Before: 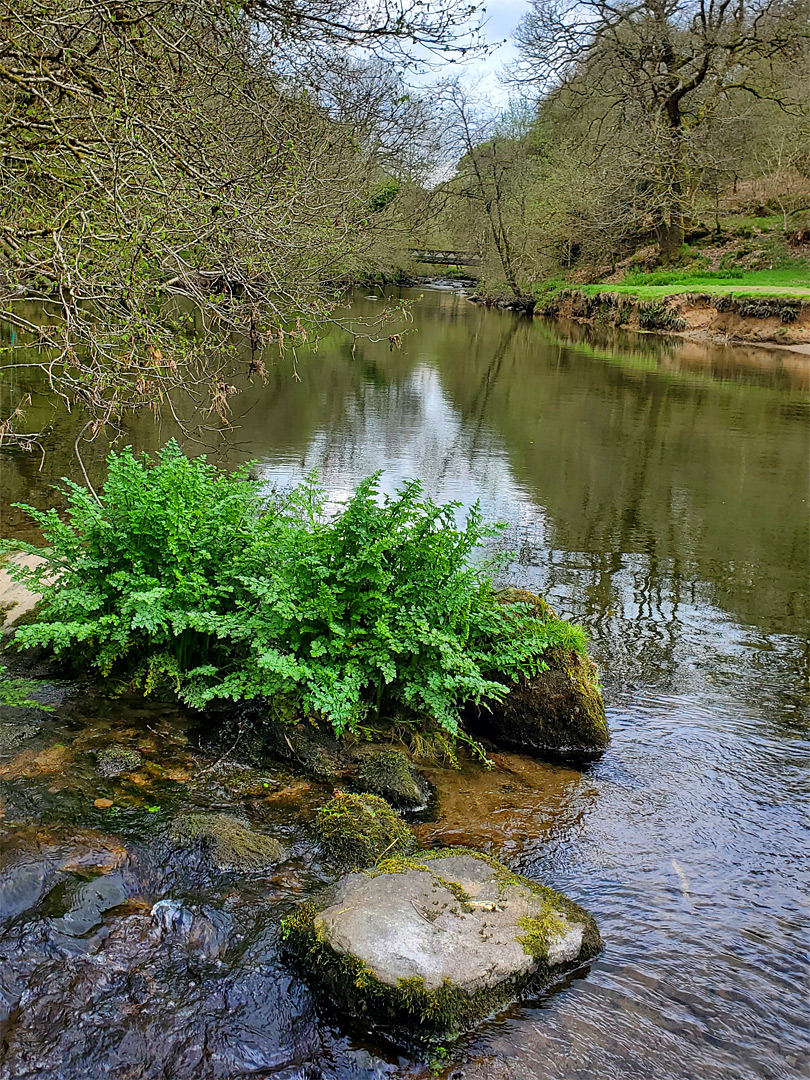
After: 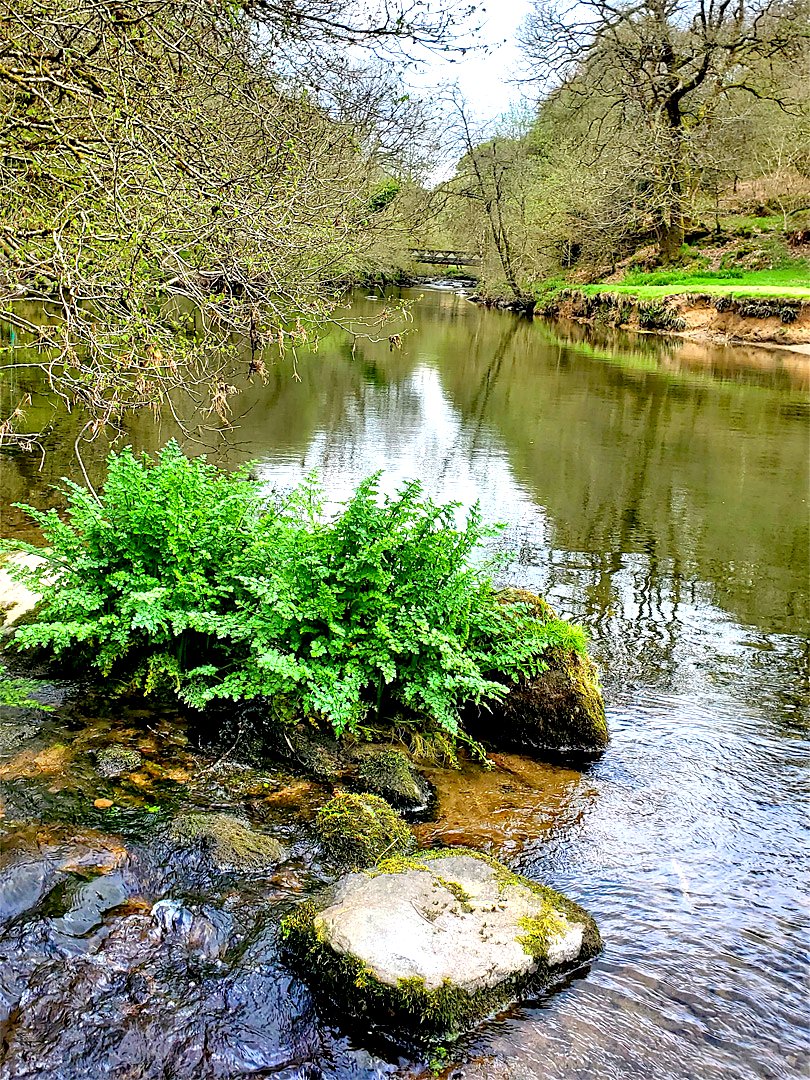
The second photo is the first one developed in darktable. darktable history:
exposure: black level correction 0.011, exposure 1.088 EV, compensate highlight preservation false
